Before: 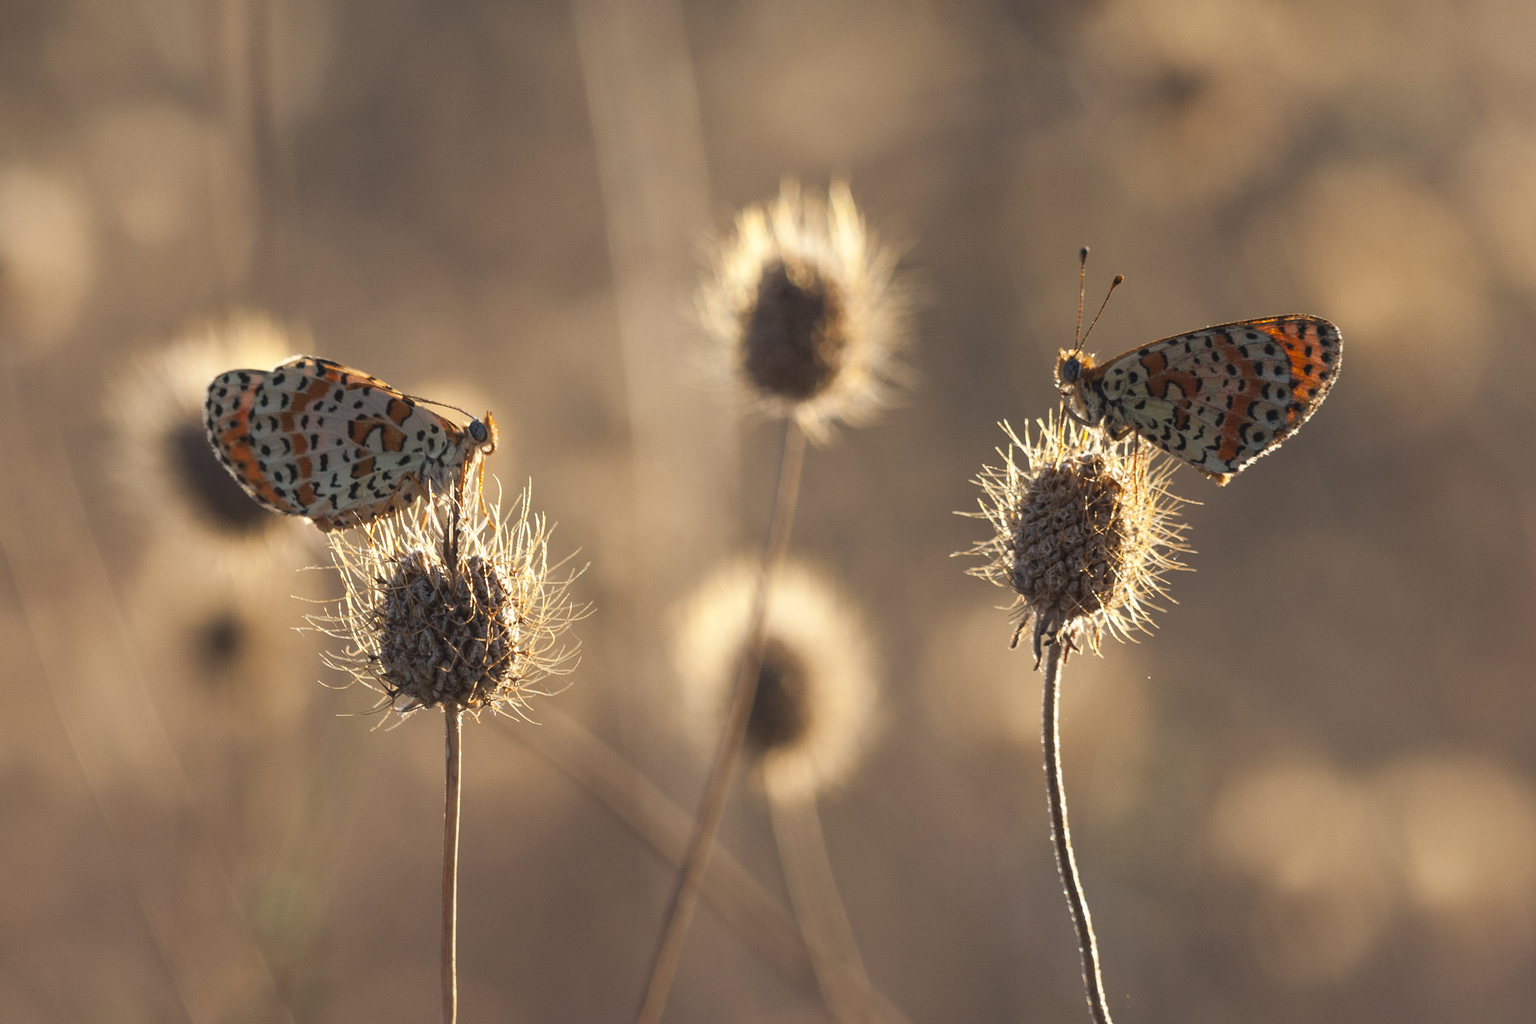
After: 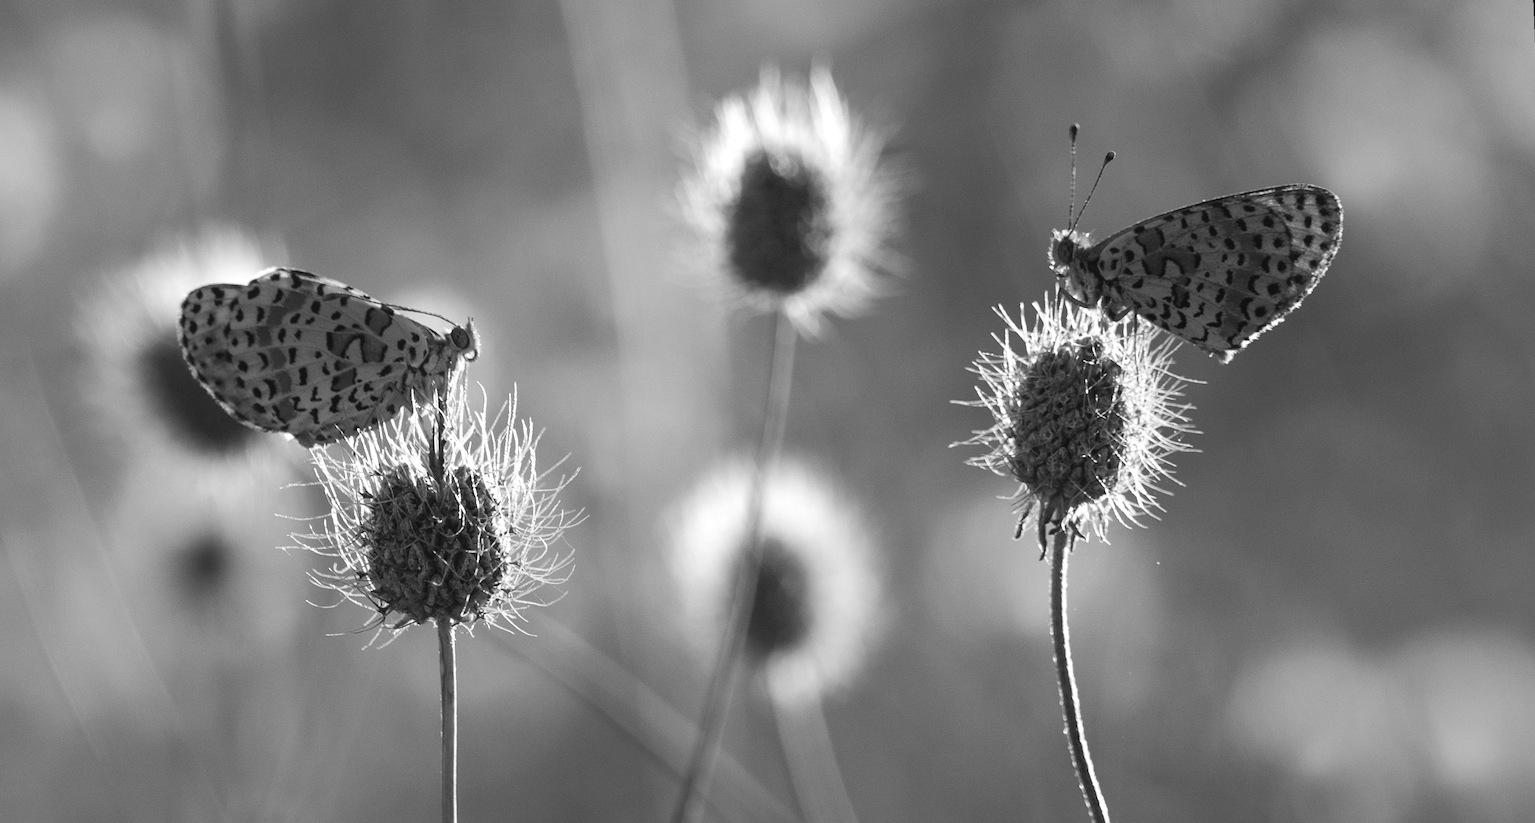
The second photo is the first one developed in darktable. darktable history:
monochrome: a 1.94, b -0.638
tone equalizer: -8 EV -0.417 EV, -7 EV -0.389 EV, -6 EV -0.333 EV, -5 EV -0.222 EV, -3 EV 0.222 EV, -2 EV 0.333 EV, -1 EV 0.389 EV, +0 EV 0.417 EV, edges refinement/feathering 500, mask exposure compensation -1.57 EV, preserve details no
contrast equalizer: octaves 7, y [[0.6 ×6], [0.55 ×6], [0 ×6], [0 ×6], [0 ×6]], mix -0.2
exposure: exposure -0.116 EV, compensate exposure bias true, compensate highlight preservation false
crop and rotate: left 2.991%, top 13.302%, right 1.981%, bottom 12.636%
rotate and perspective: rotation -2.29°, automatic cropping off
